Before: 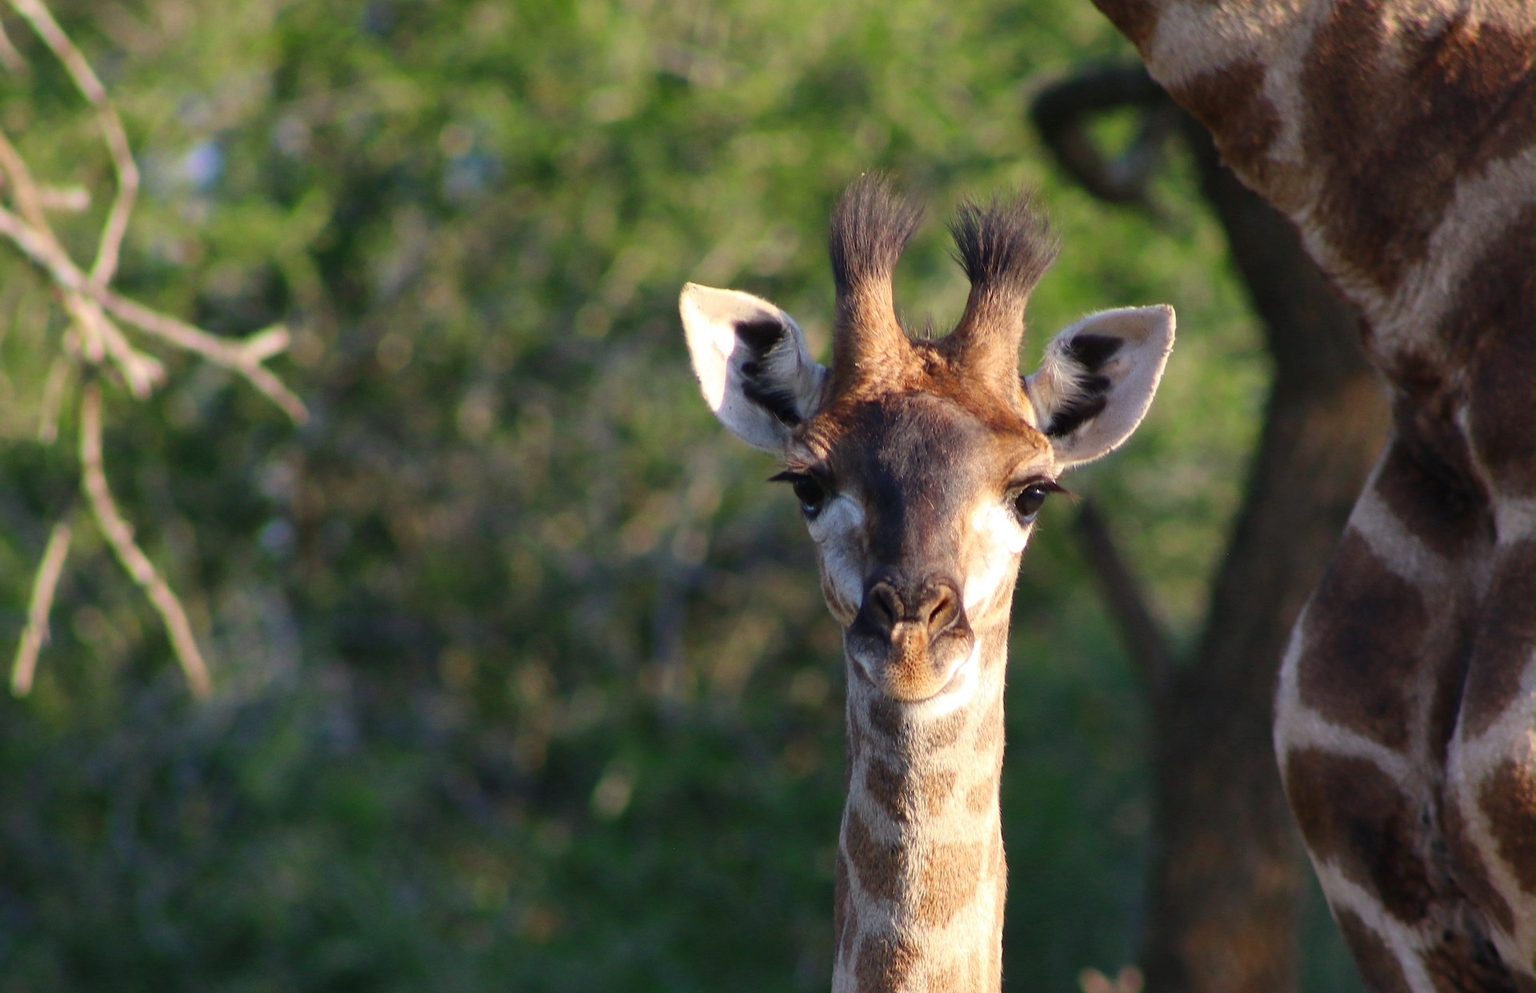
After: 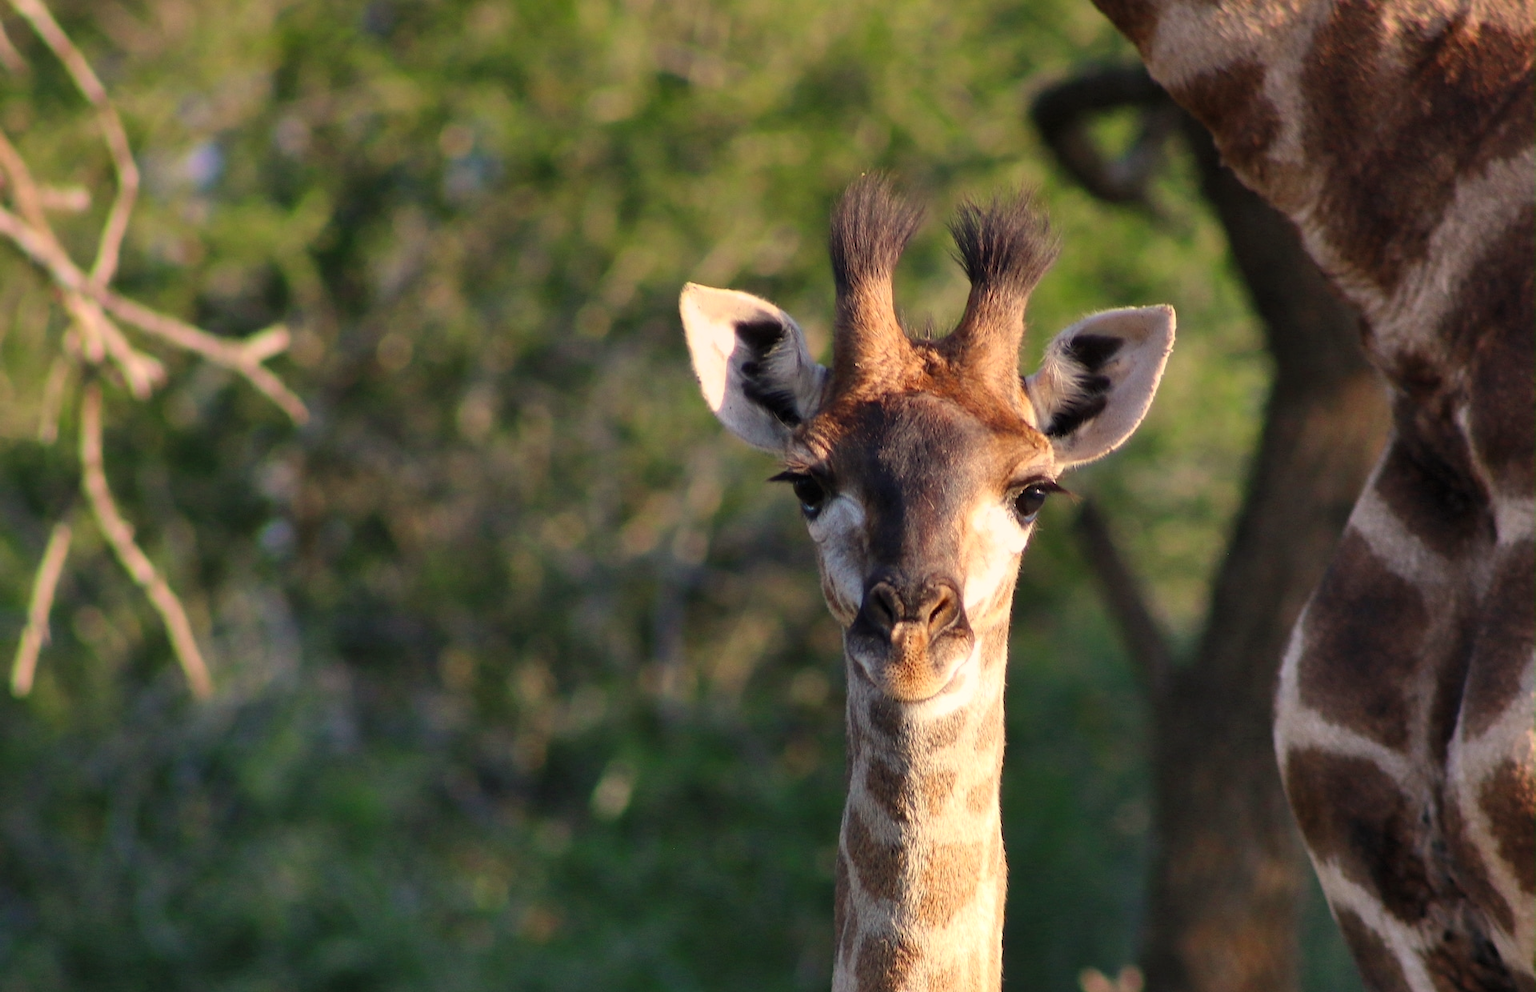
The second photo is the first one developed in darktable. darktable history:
white balance: red 1.045, blue 0.932
graduated density: density 0.38 EV, hardness 21%, rotation -6.11°, saturation 32%
levels: levels [0.016, 0.5, 0.996]
shadows and highlights: shadows 37.27, highlights -28.18, soften with gaussian
